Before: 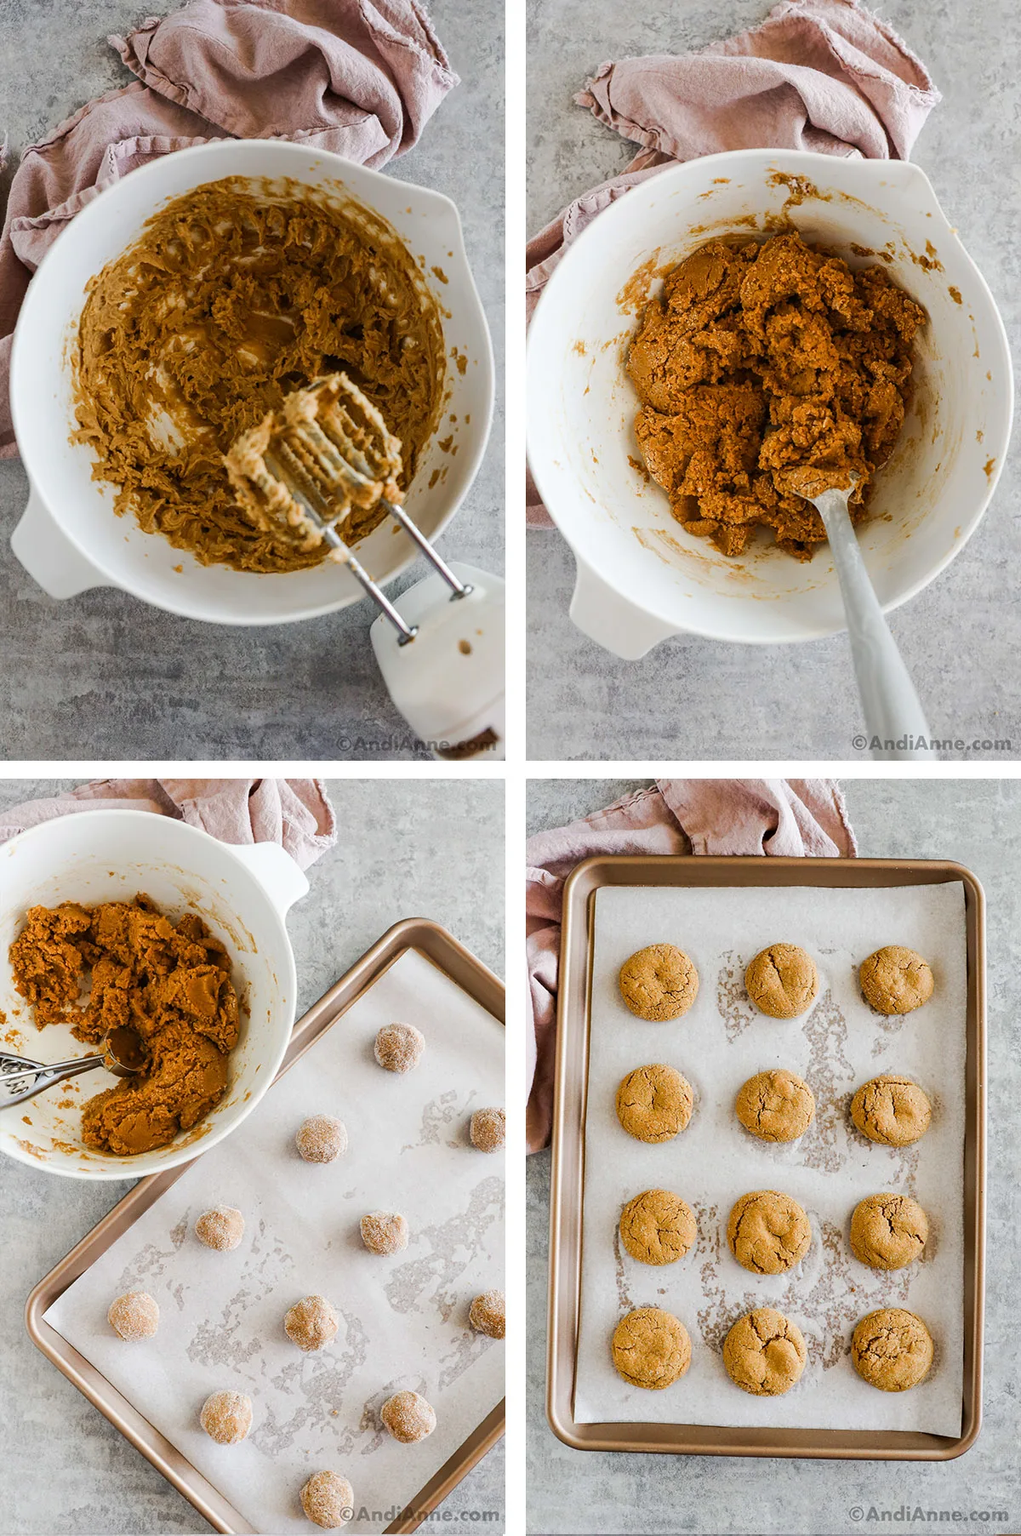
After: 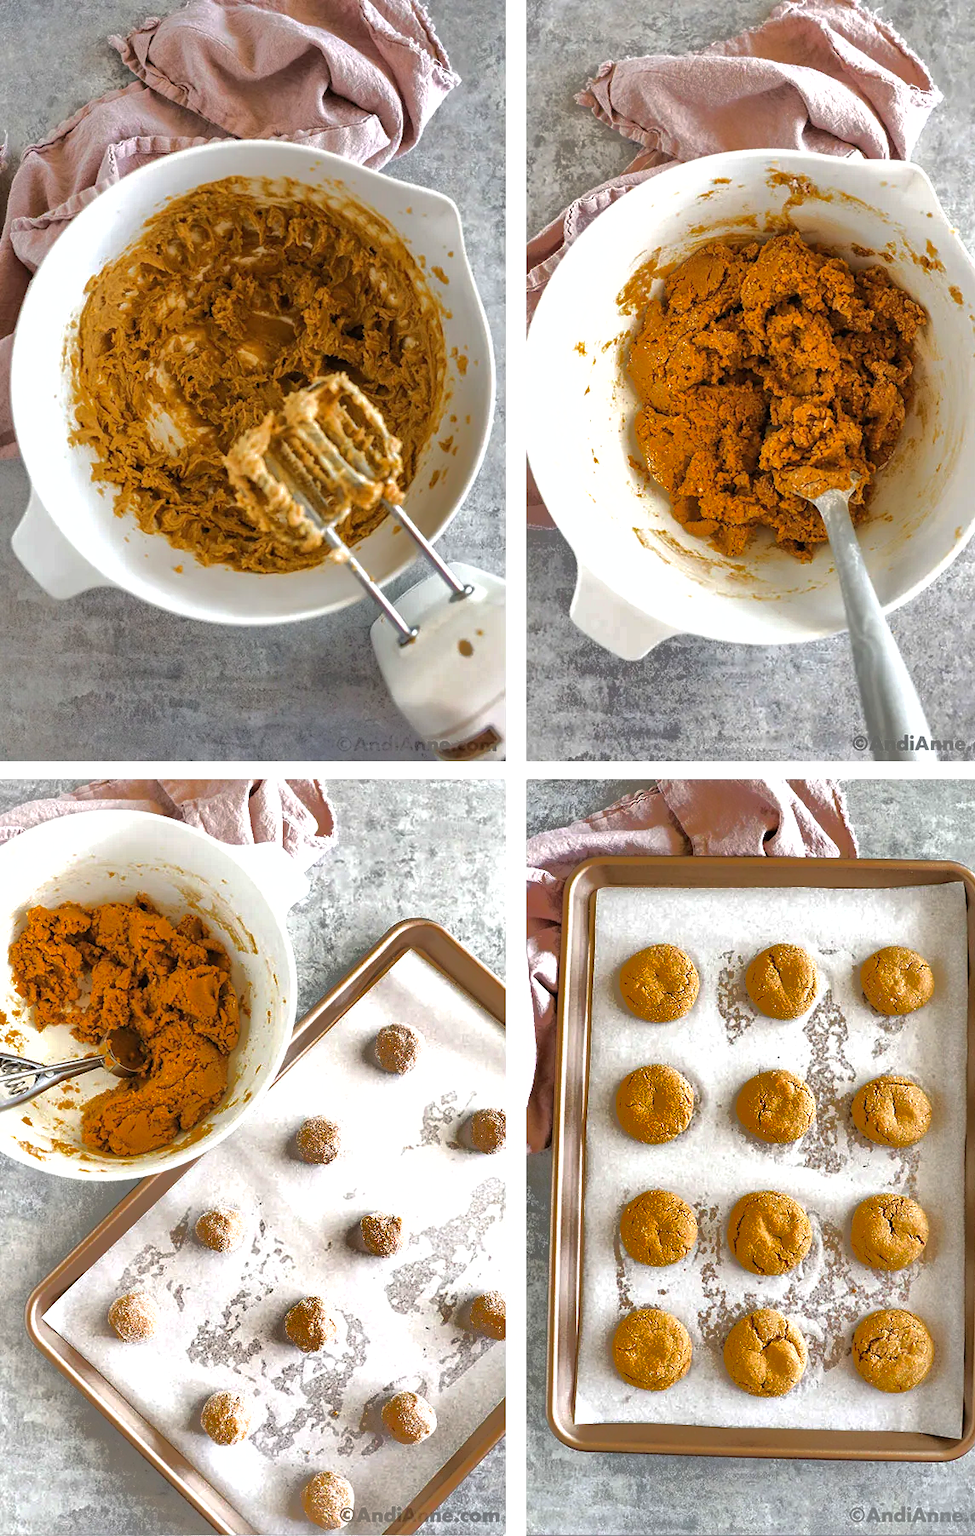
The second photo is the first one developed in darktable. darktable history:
crop: right 4.425%, bottom 0.043%
exposure: exposure 0.609 EV, compensate highlight preservation false
tone equalizer: -8 EV -0.565 EV, edges refinement/feathering 500, mask exposure compensation -1.57 EV, preserve details no
shadows and highlights: shadows 25.38, highlights -70.13
